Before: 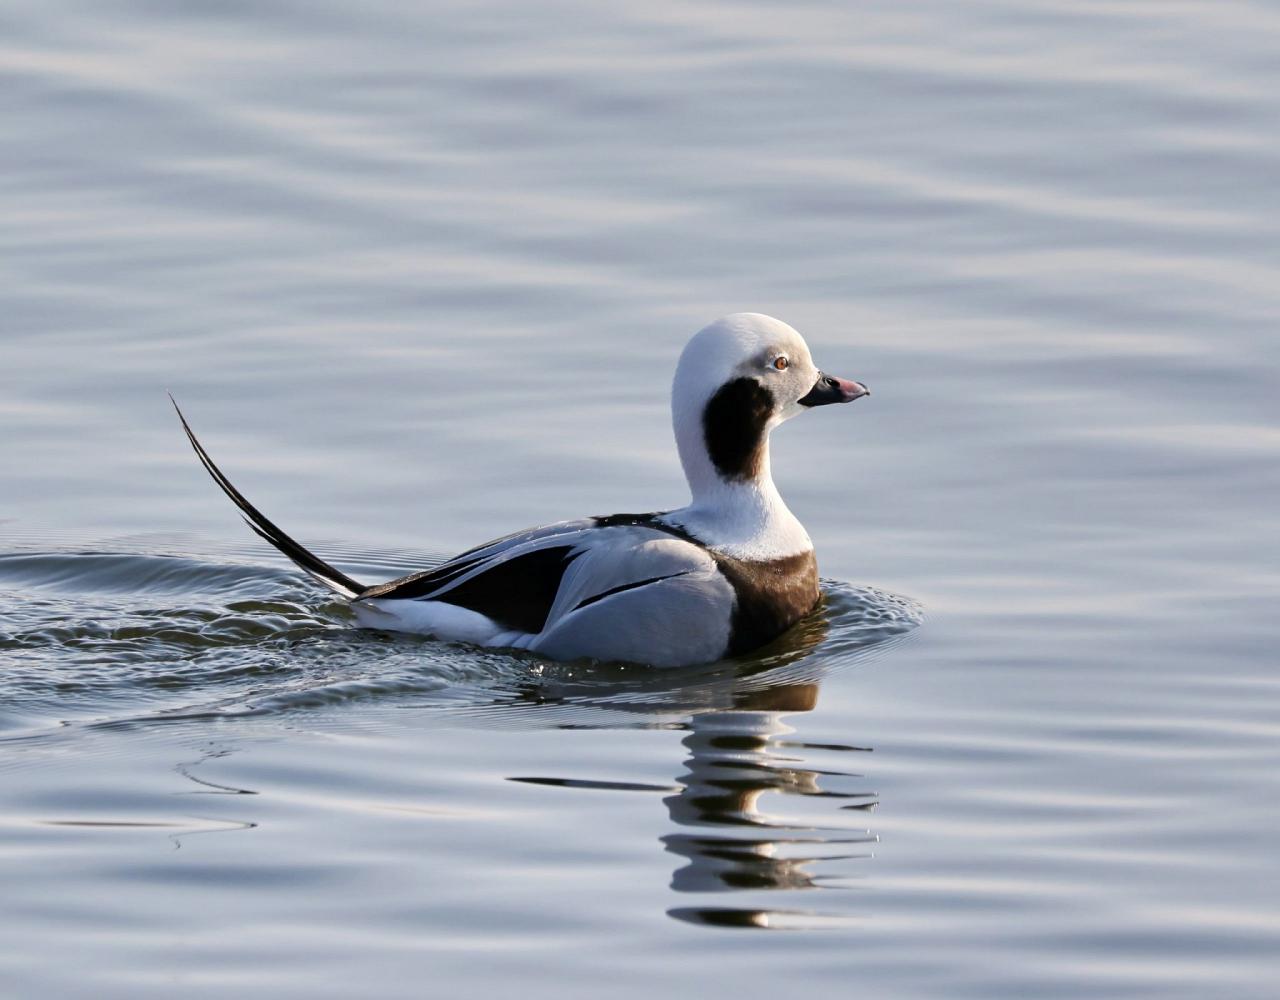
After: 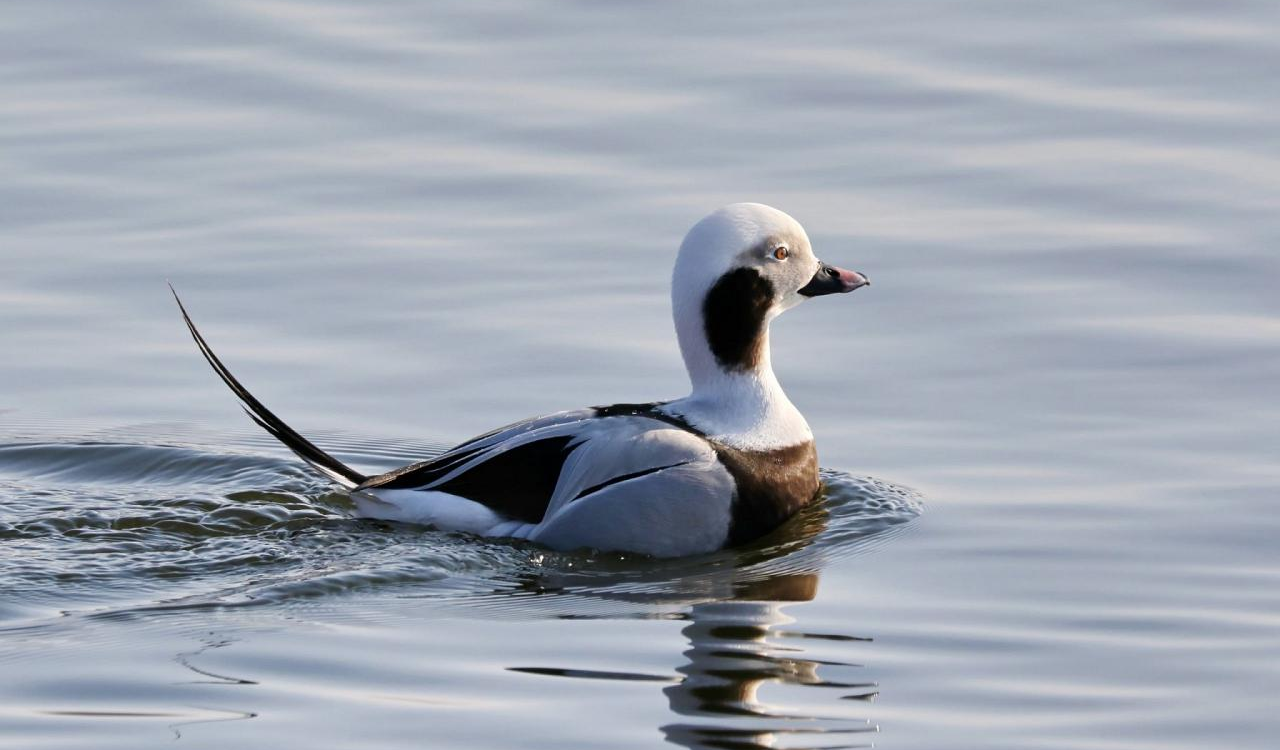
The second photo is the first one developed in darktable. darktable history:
crop: top 11.061%, bottom 13.873%
